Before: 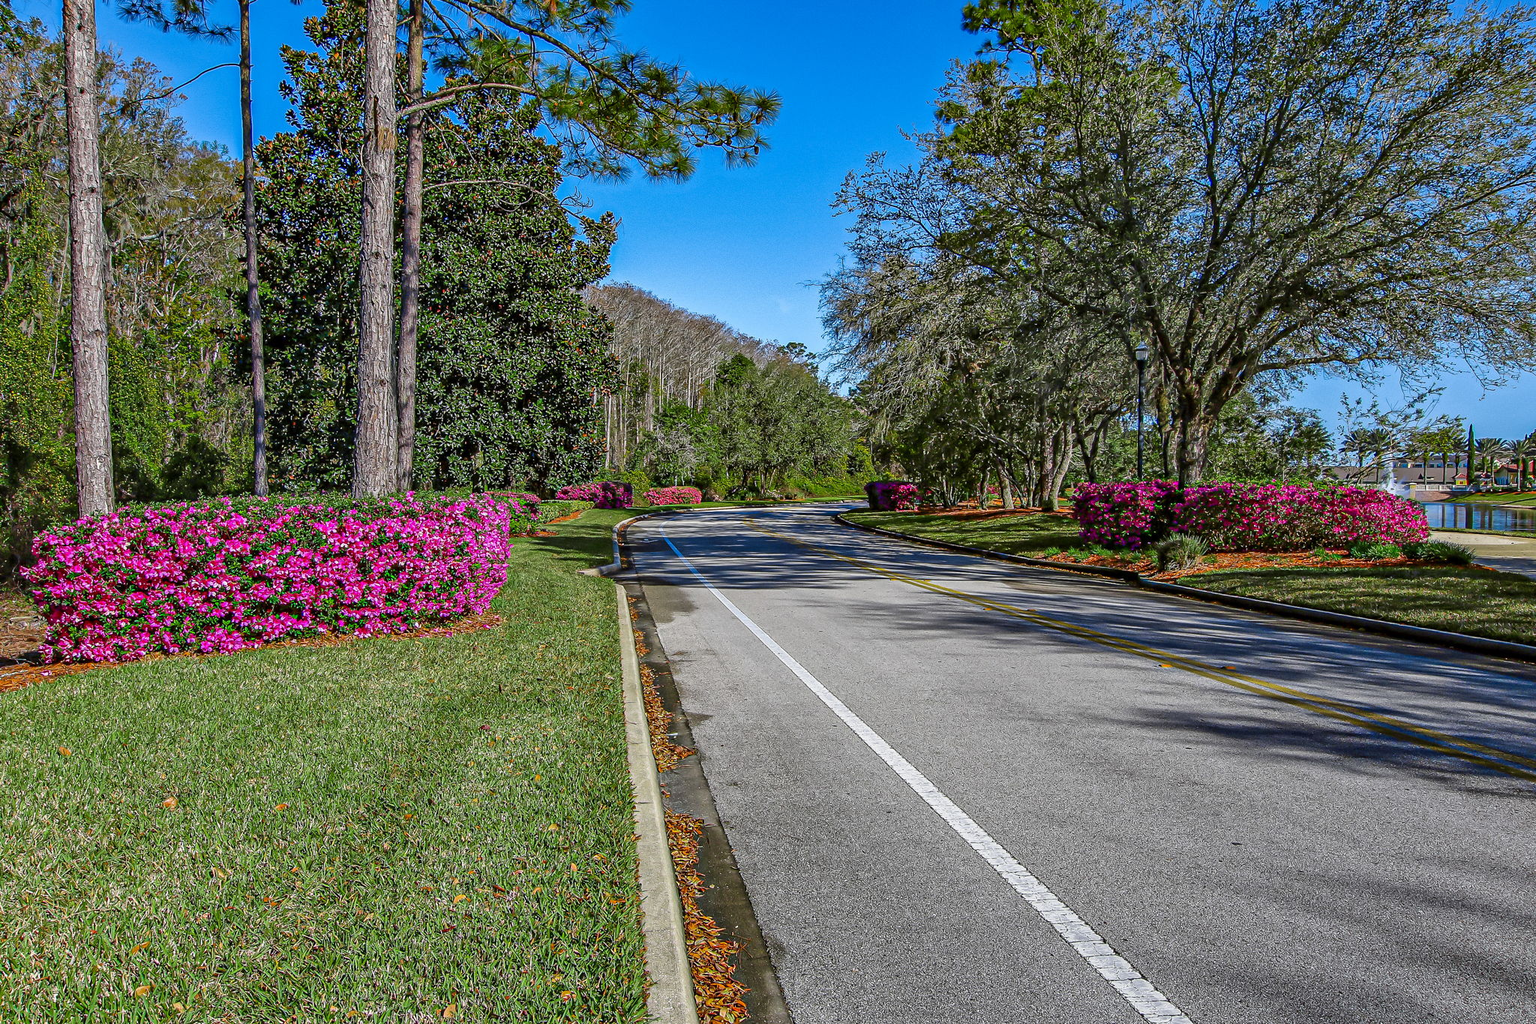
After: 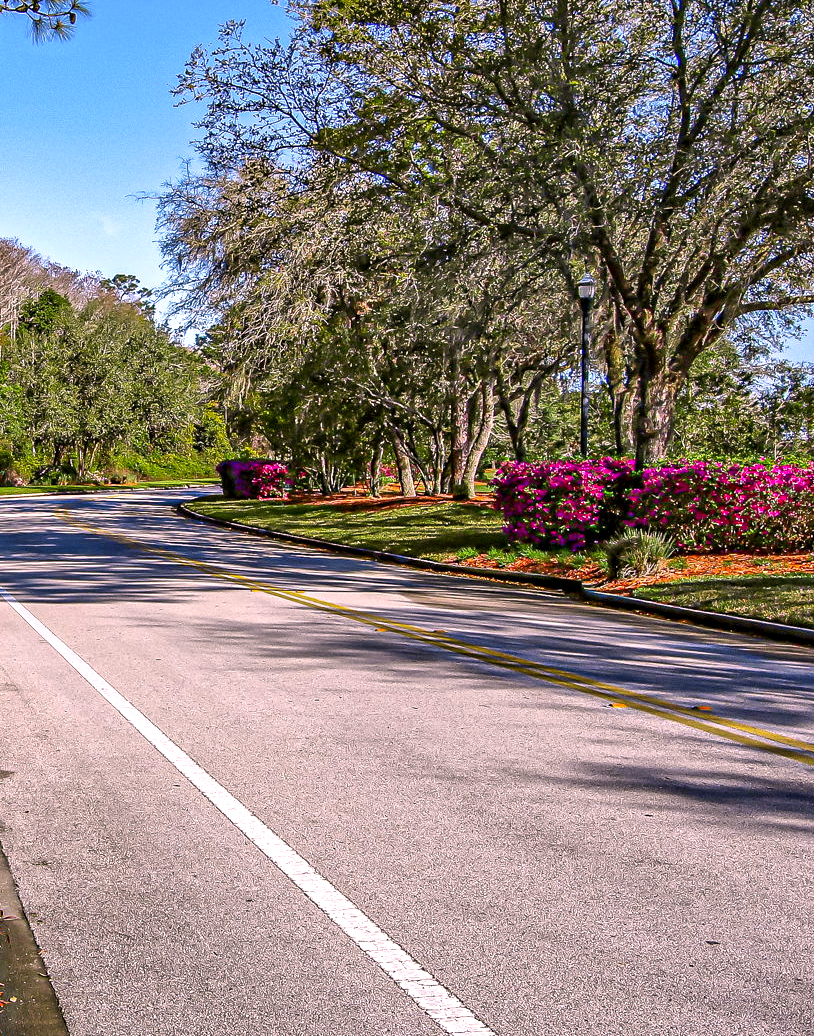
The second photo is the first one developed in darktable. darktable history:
exposure: black level correction 0.001, exposure 0.675 EV, compensate highlight preservation false
crop: left 45.721%, top 13.393%, right 14.118%, bottom 10.01%
color correction: highlights a* 14.52, highlights b* 4.84
